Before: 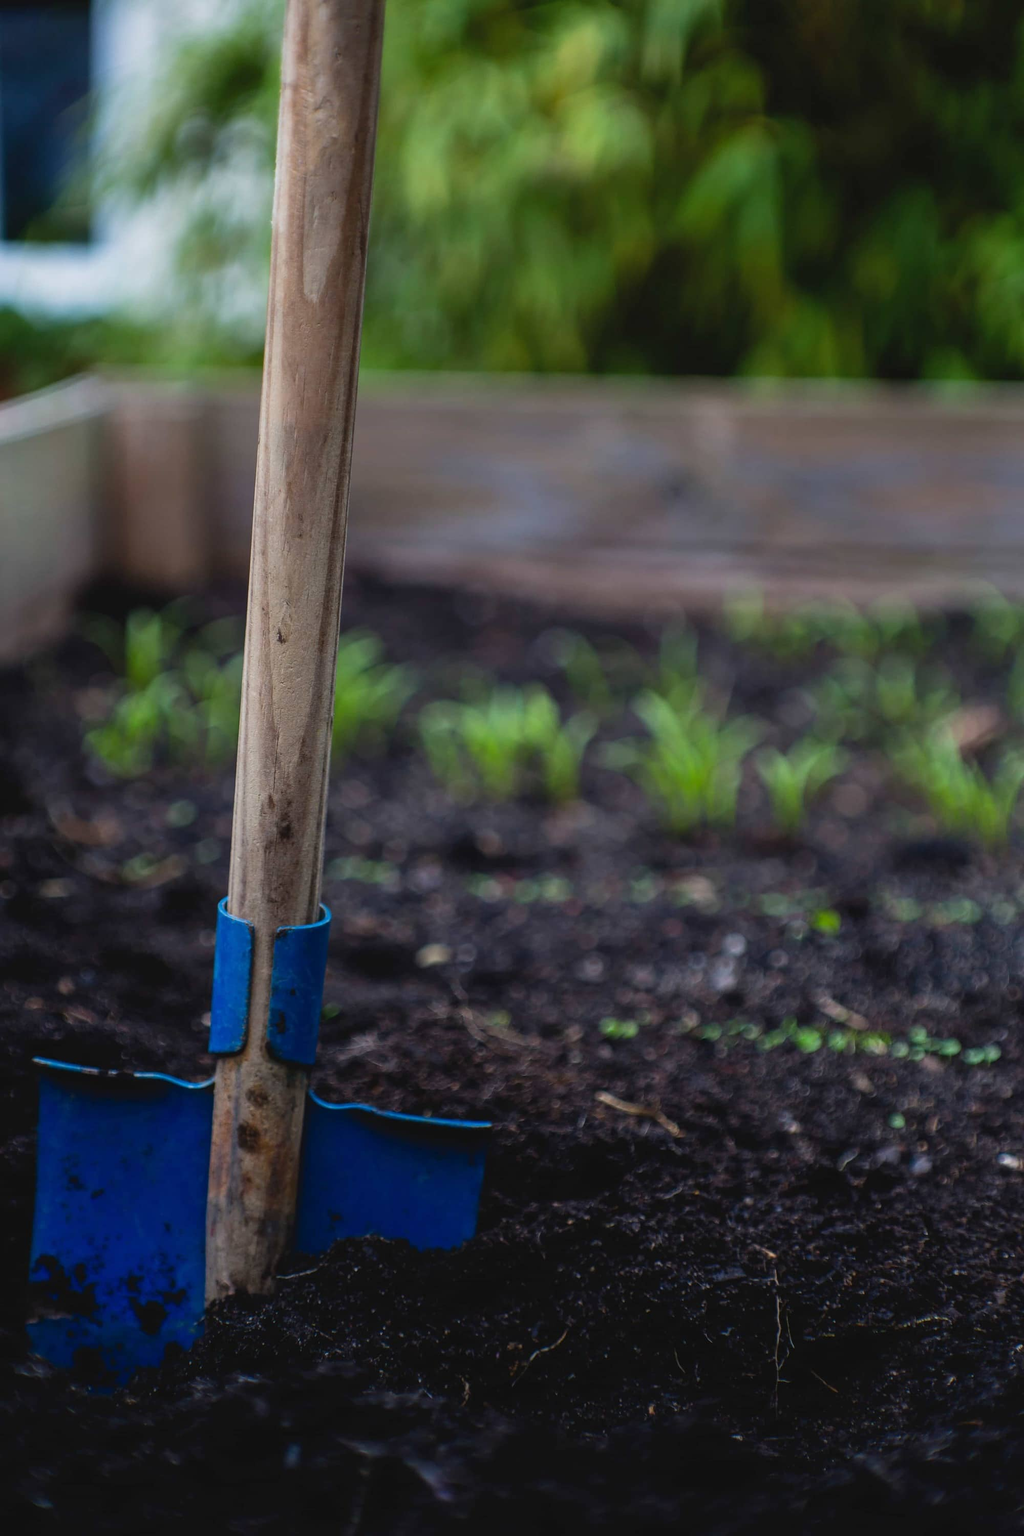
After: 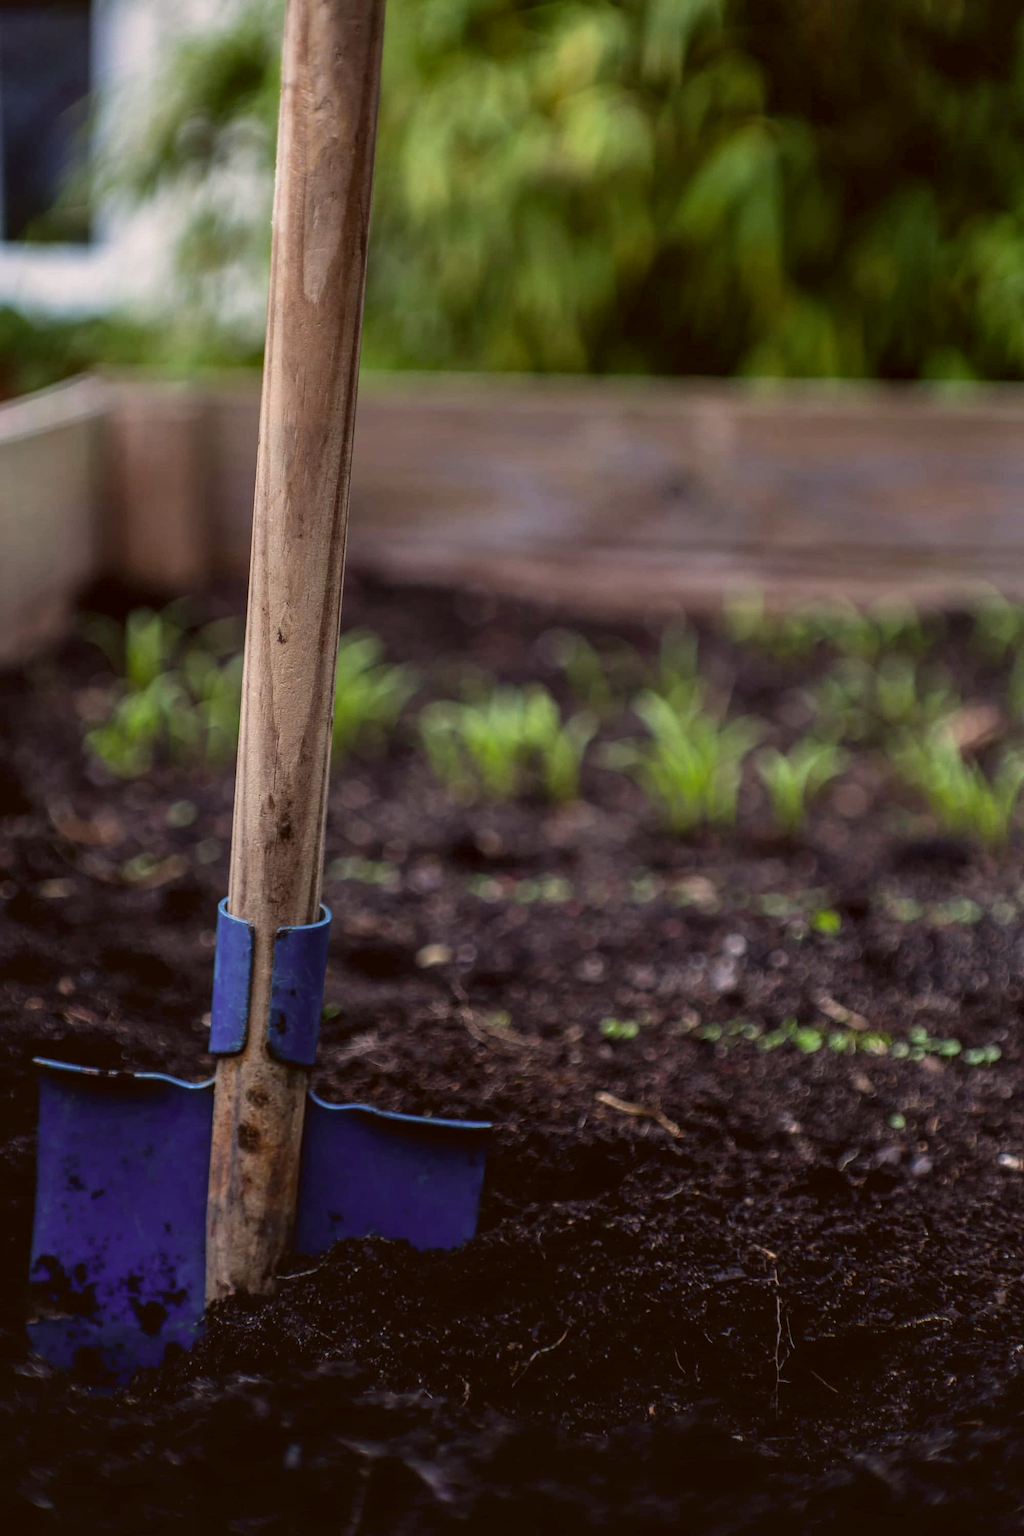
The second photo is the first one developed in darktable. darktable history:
local contrast: on, module defaults
color correction: highlights a* 6.27, highlights b* 8.19, shadows a* 5.94, shadows b* 7.23, saturation 0.9
